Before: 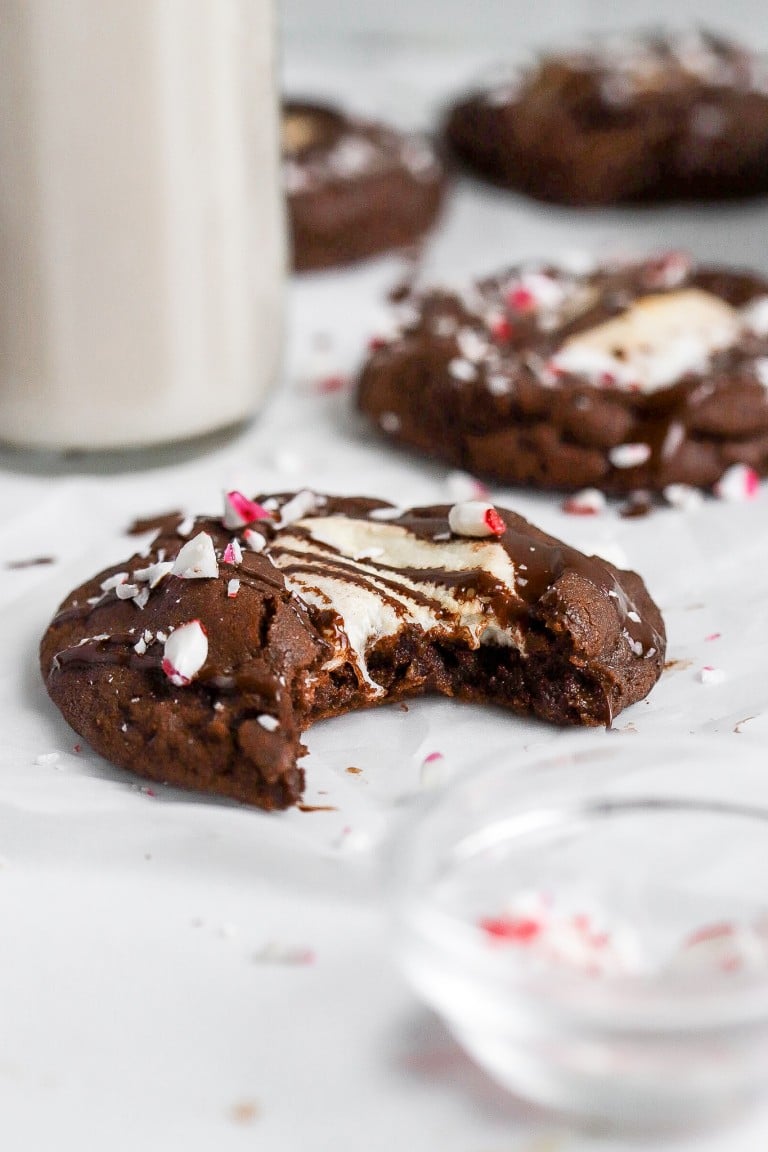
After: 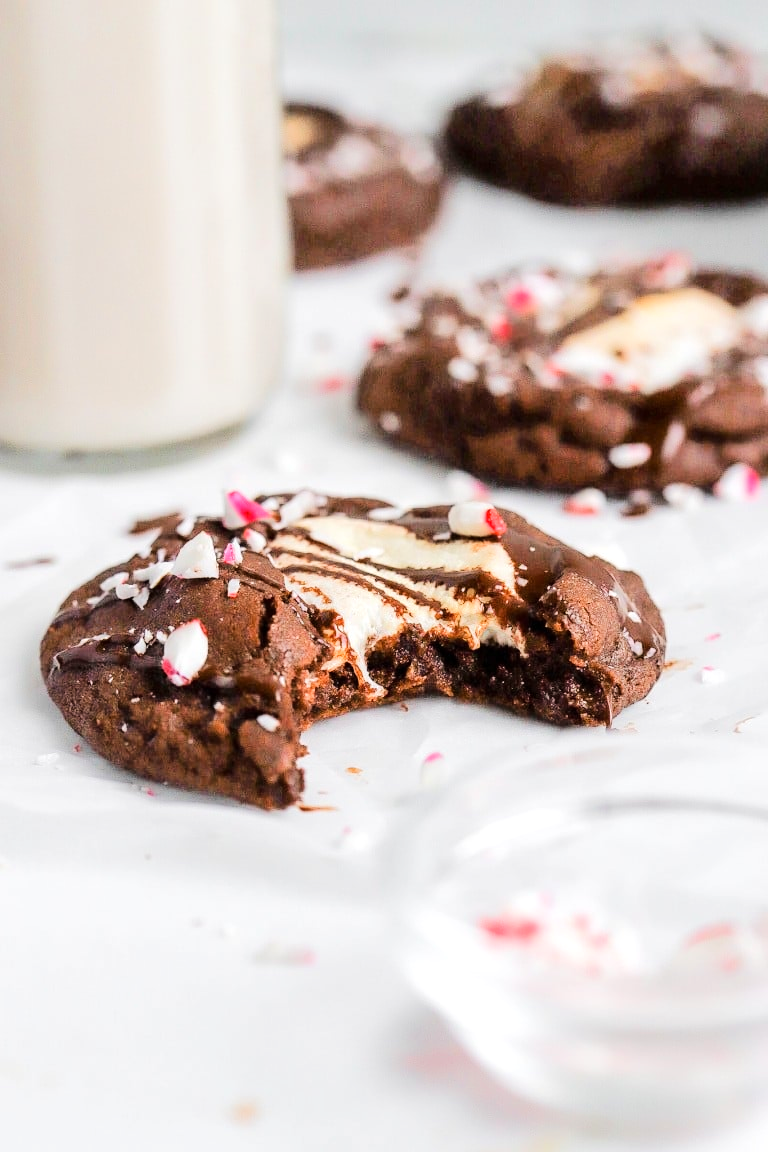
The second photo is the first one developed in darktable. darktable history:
tone equalizer: -7 EV 0.152 EV, -6 EV 0.632 EV, -5 EV 1.13 EV, -4 EV 1.34 EV, -3 EV 1.14 EV, -2 EV 0.6 EV, -1 EV 0.162 EV, edges refinement/feathering 500, mask exposure compensation -1.57 EV, preserve details no
